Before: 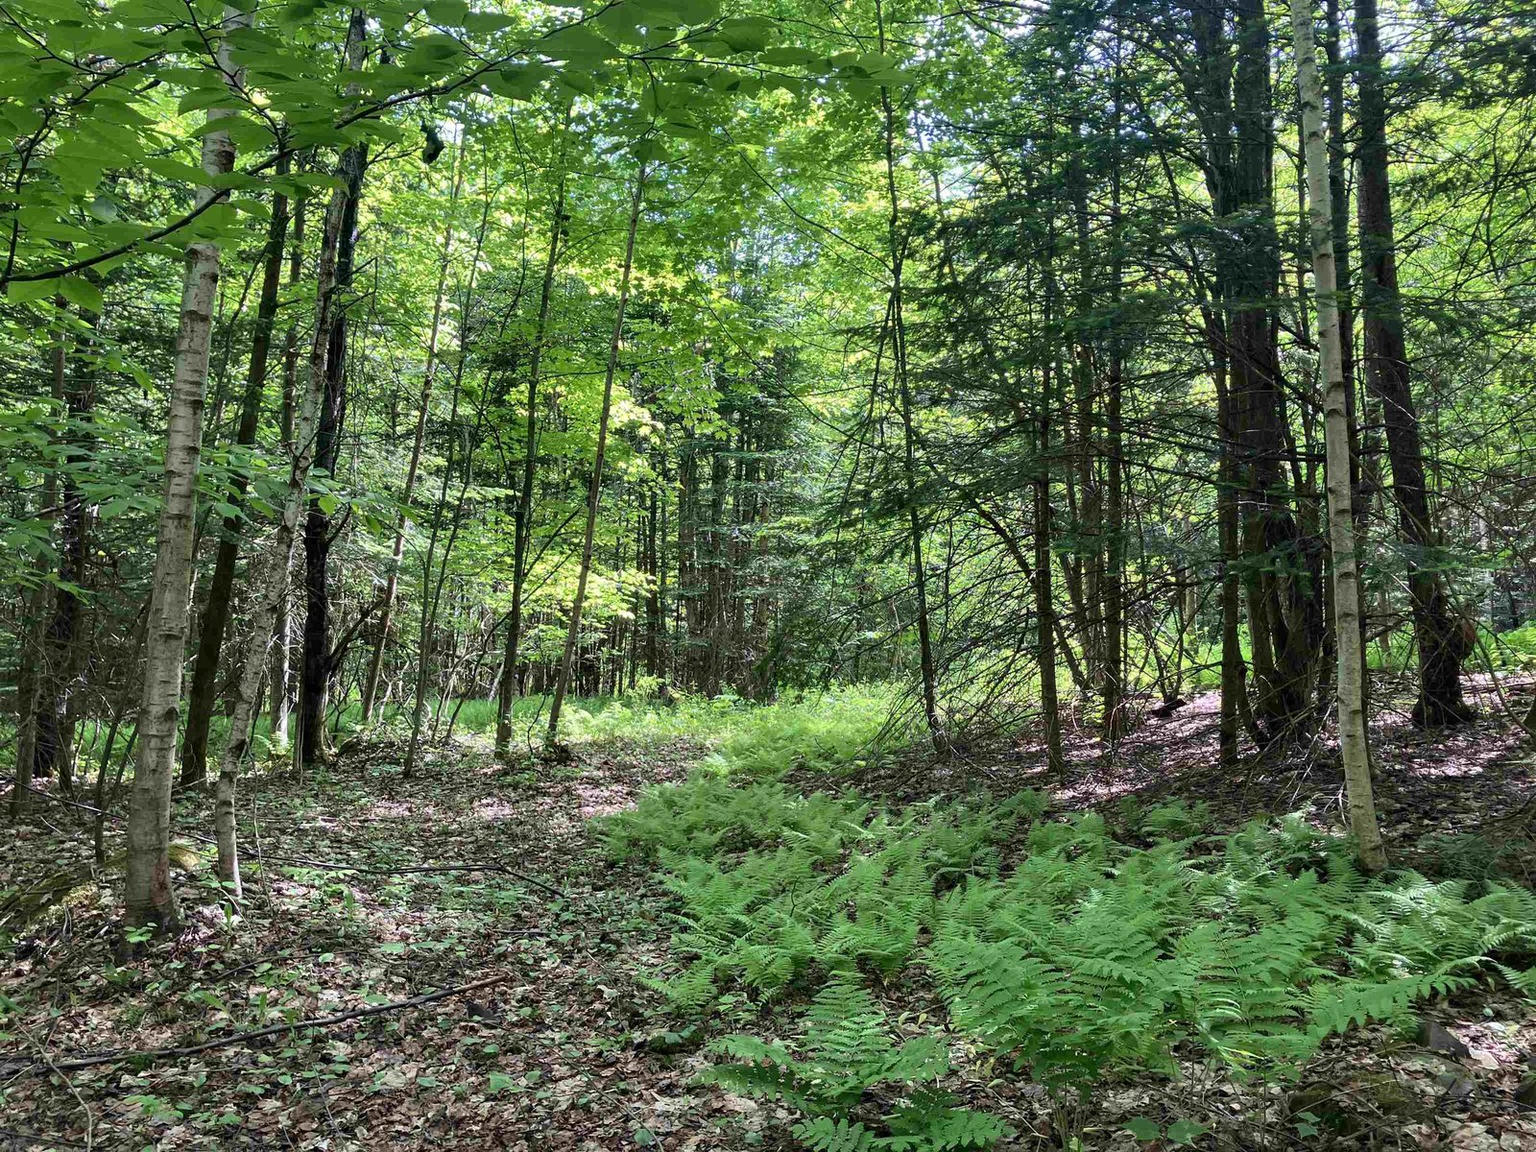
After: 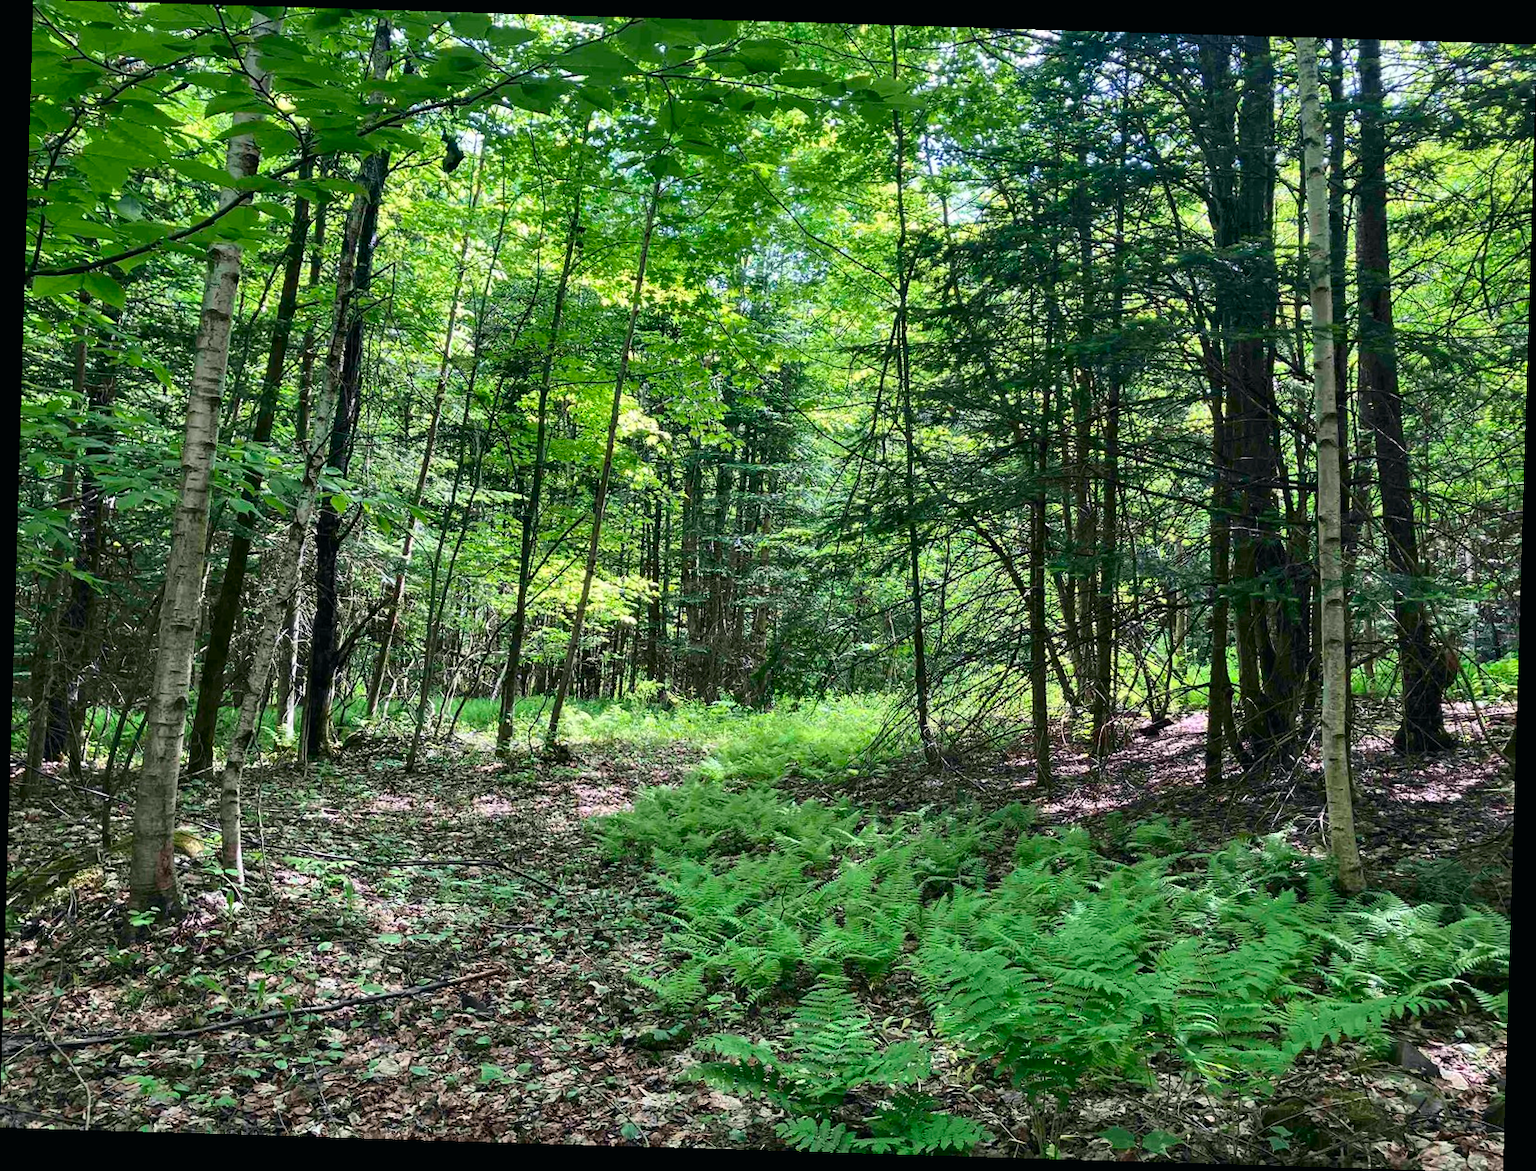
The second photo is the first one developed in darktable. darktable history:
color balance: mode lift, gamma, gain (sRGB), lift [1, 1, 1.022, 1.026]
contrast brightness saturation: contrast 0.15, brightness -0.01, saturation 0.1
rotate and perspective: rotation 1.72°, automatic cropping off
